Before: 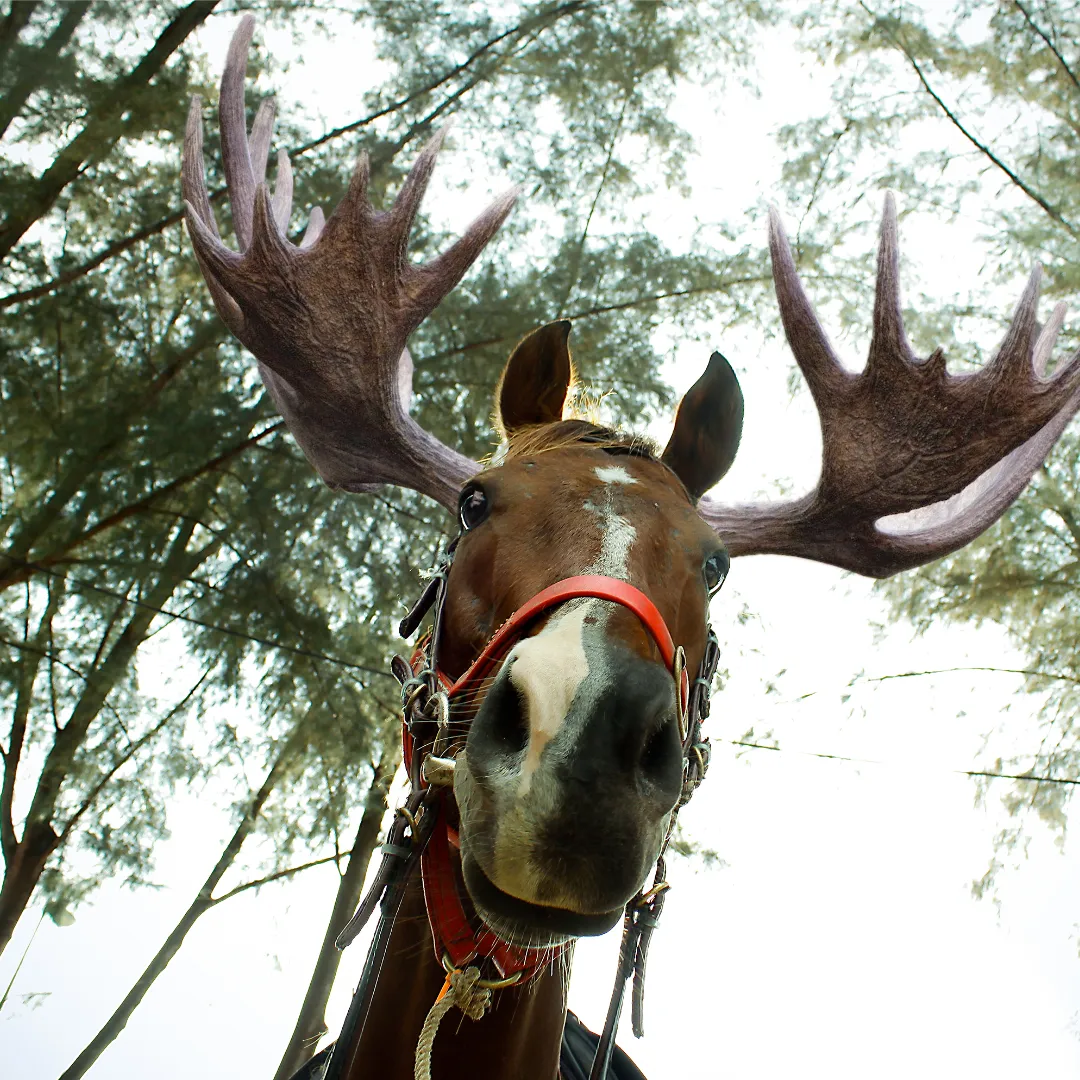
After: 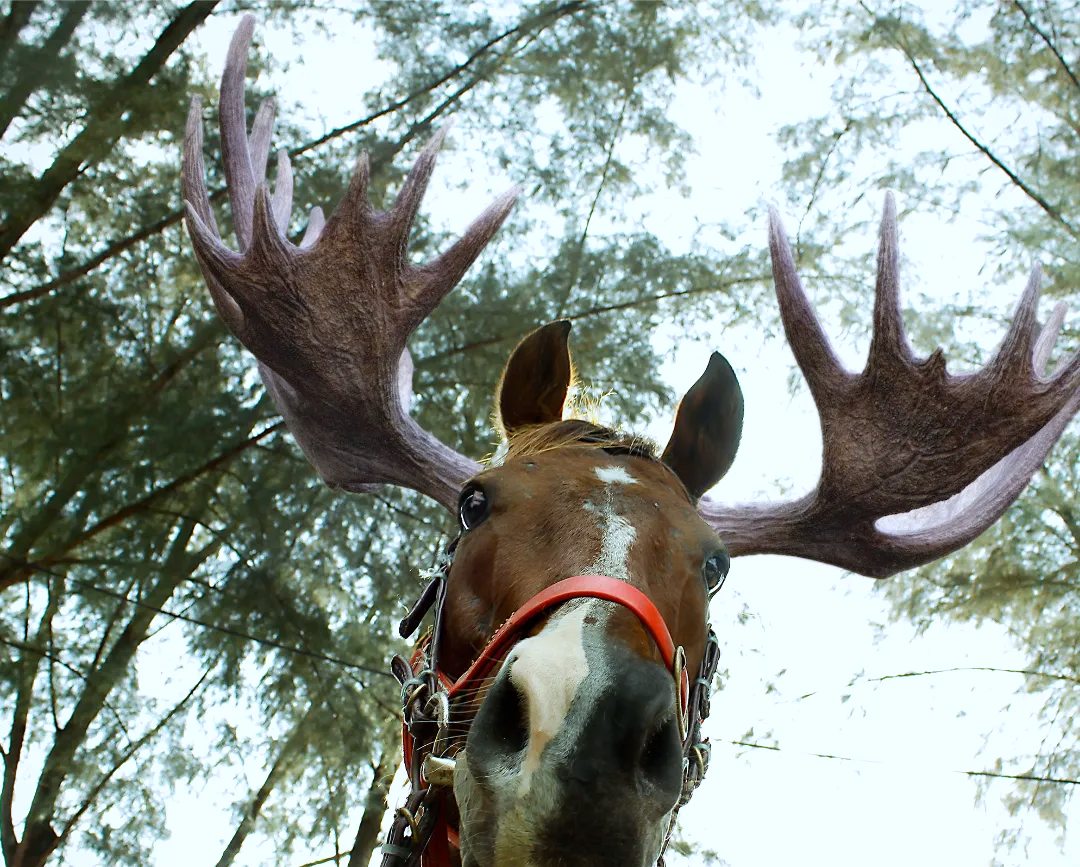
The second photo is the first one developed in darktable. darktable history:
crop: bottom 19.644%
white balance: red 0.954, blue 1.079
